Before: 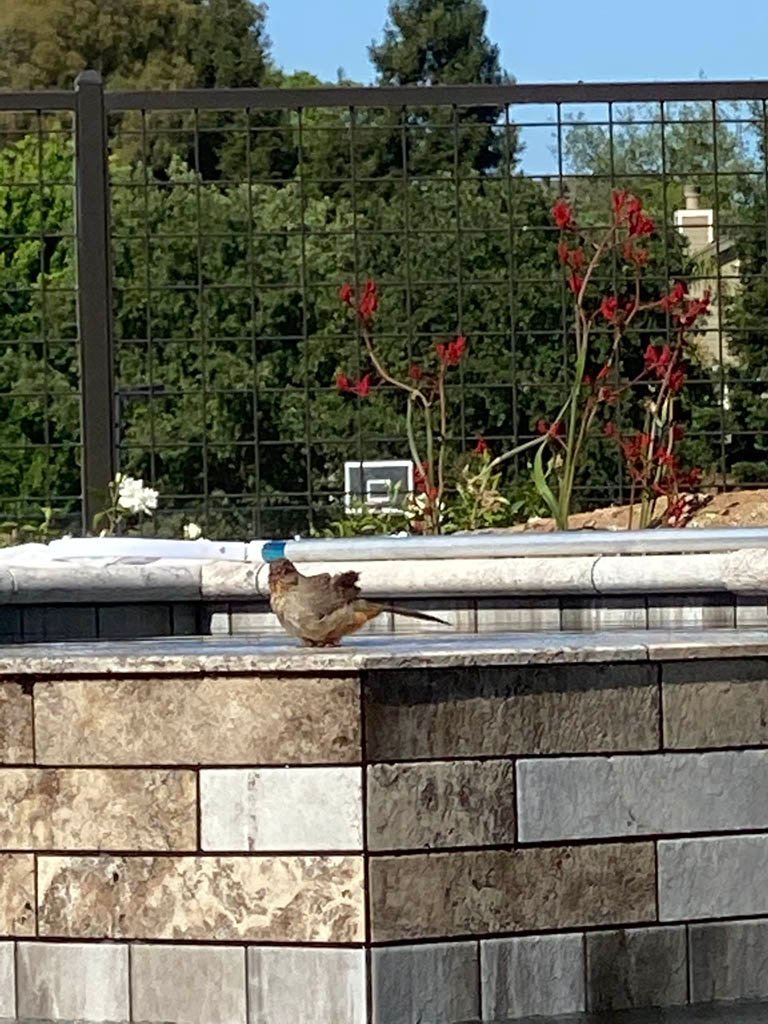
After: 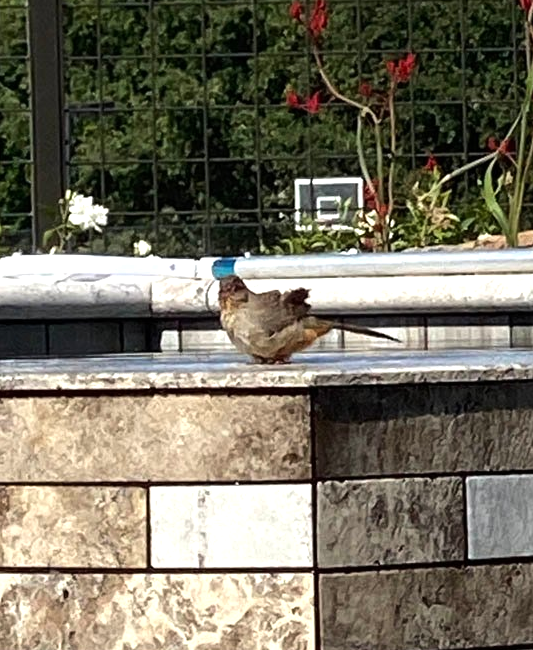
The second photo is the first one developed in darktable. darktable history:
tone equalizer: -8 EV -0.422 EV, -7 EV -0.379 EV, -6 EV -0.357 EV, -5 EV -0.189 EV, -3 EV 0.201 EV, -2 EV 0.337 EV, -1 EV 0.392 EV, +0 EV 0.407 EV, edges refinement/feathering 500, mask exposure compensation -1.57 EV, preserve details no
crop: left 6.55%, top 27.643%, right 23.935%, bottom 8.88%
